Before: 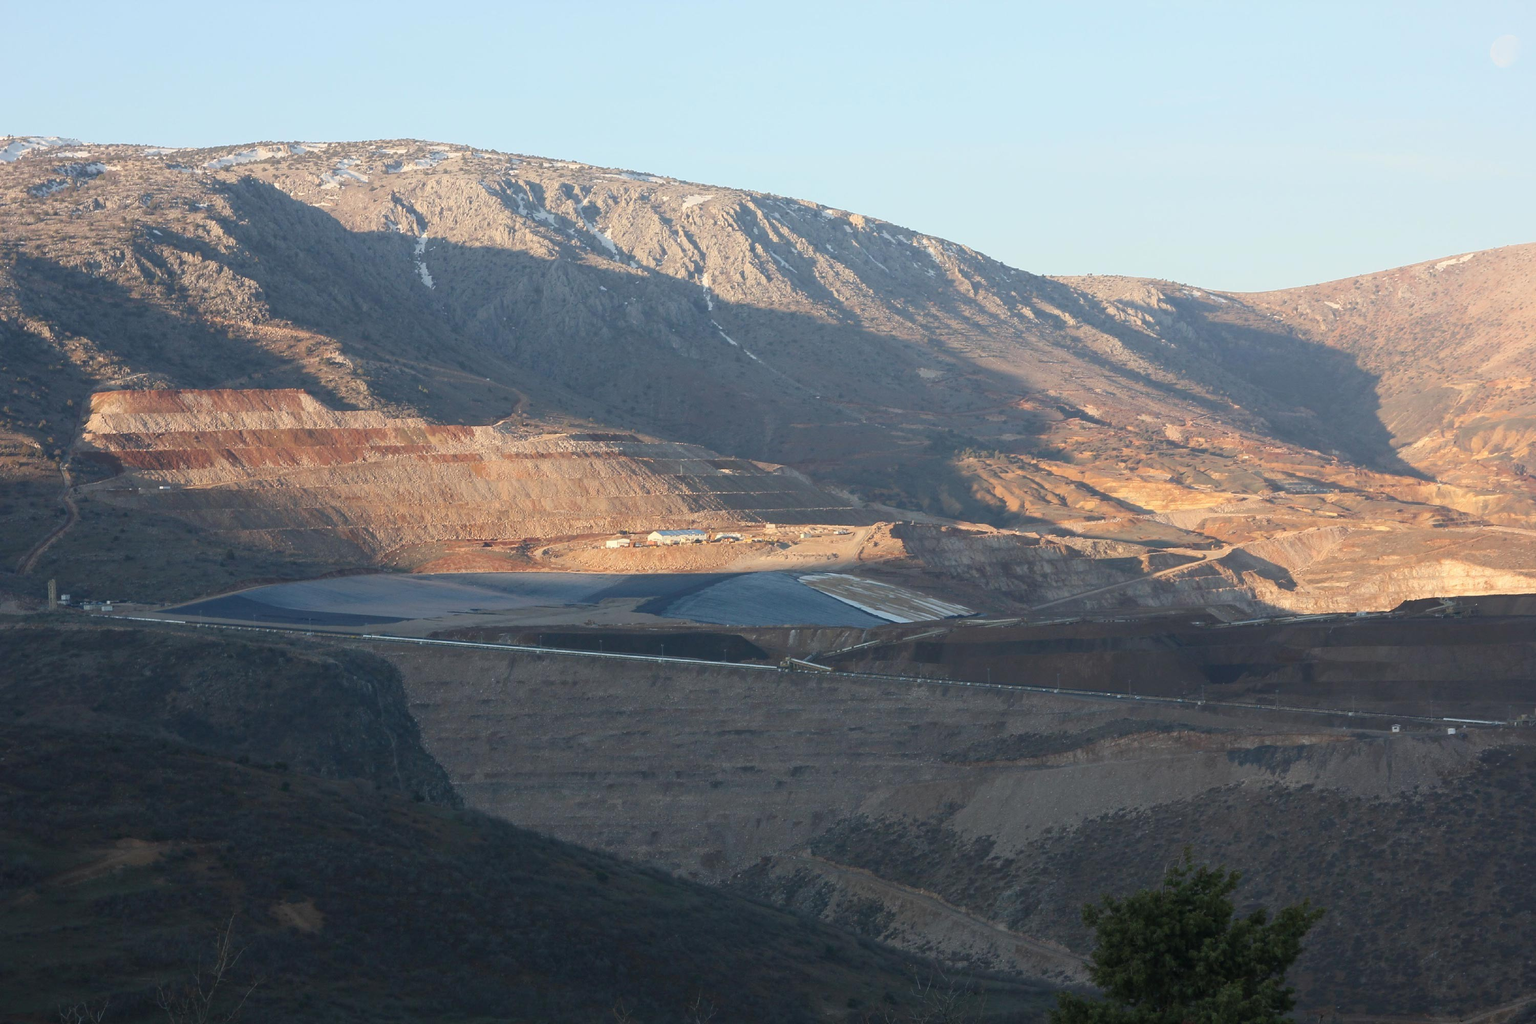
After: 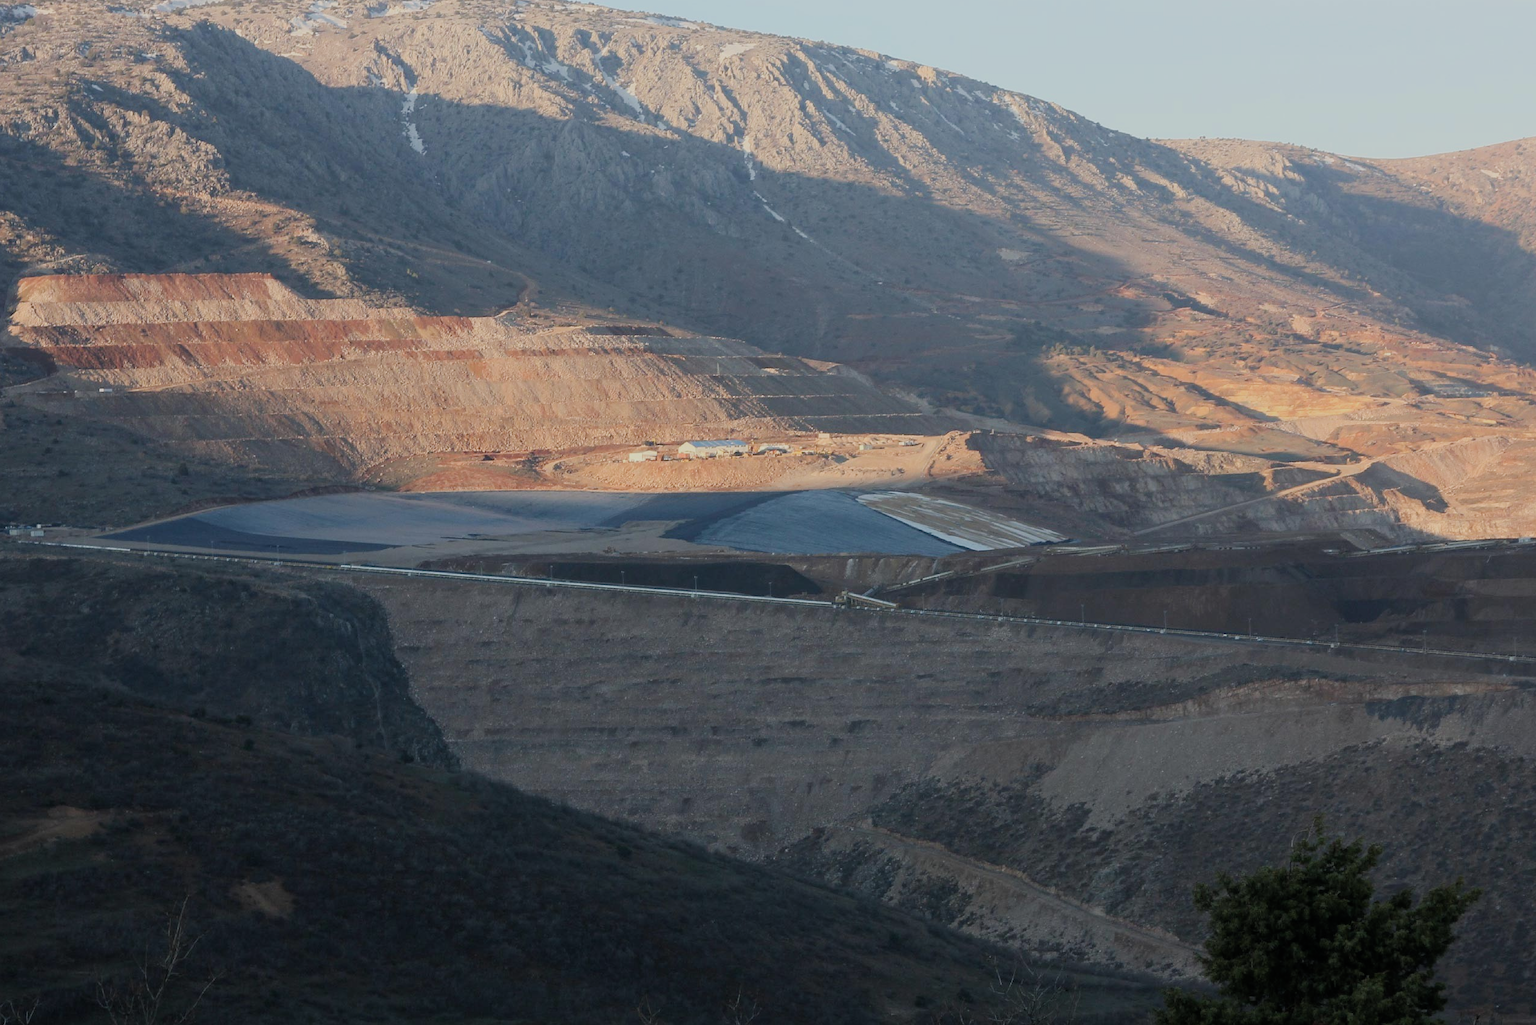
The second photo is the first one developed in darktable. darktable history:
crop and rotate: left 4.965%, top 15.512%, right 10.7%
filmic rgb: black relative exposure -7.65 EV, white relative exposure 4.56 EV, hardness 3.61
